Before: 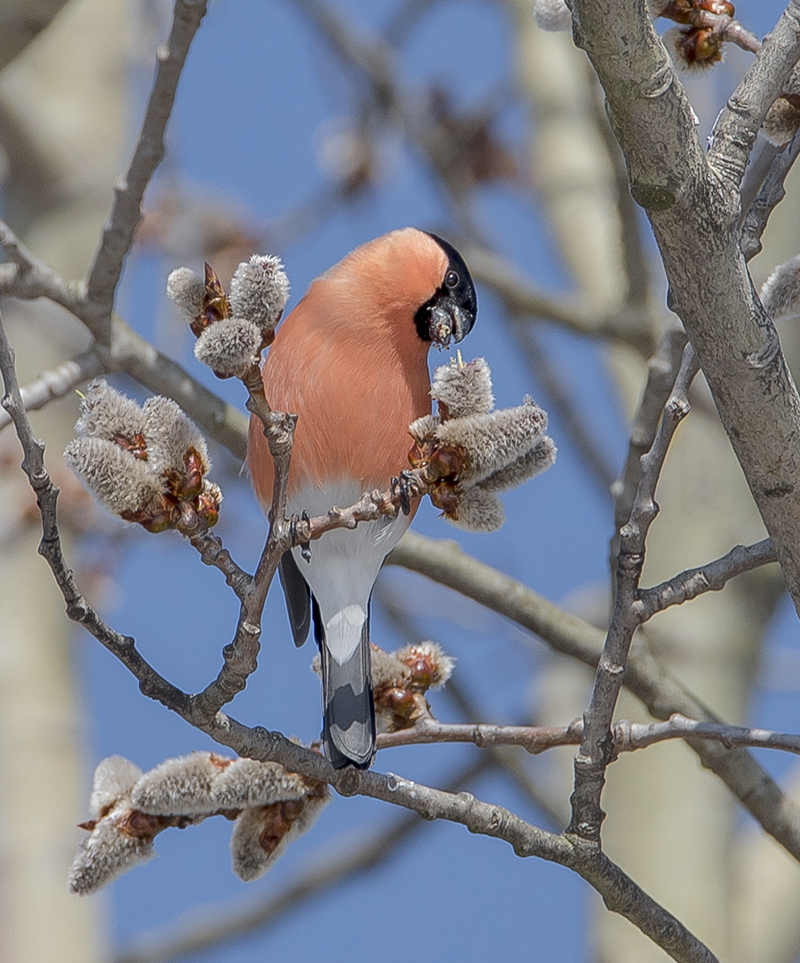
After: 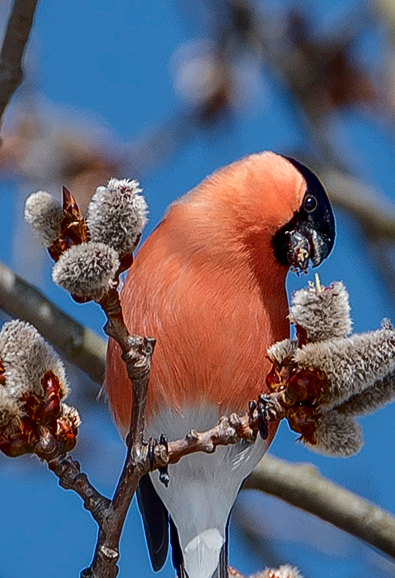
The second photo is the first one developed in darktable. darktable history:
contrast brightness saturation: contrast 0.217, brightness -0.186, saturation 0.235
crop: left 17.85%, top 7.918%, right 32.727%, bottom 32.03%
